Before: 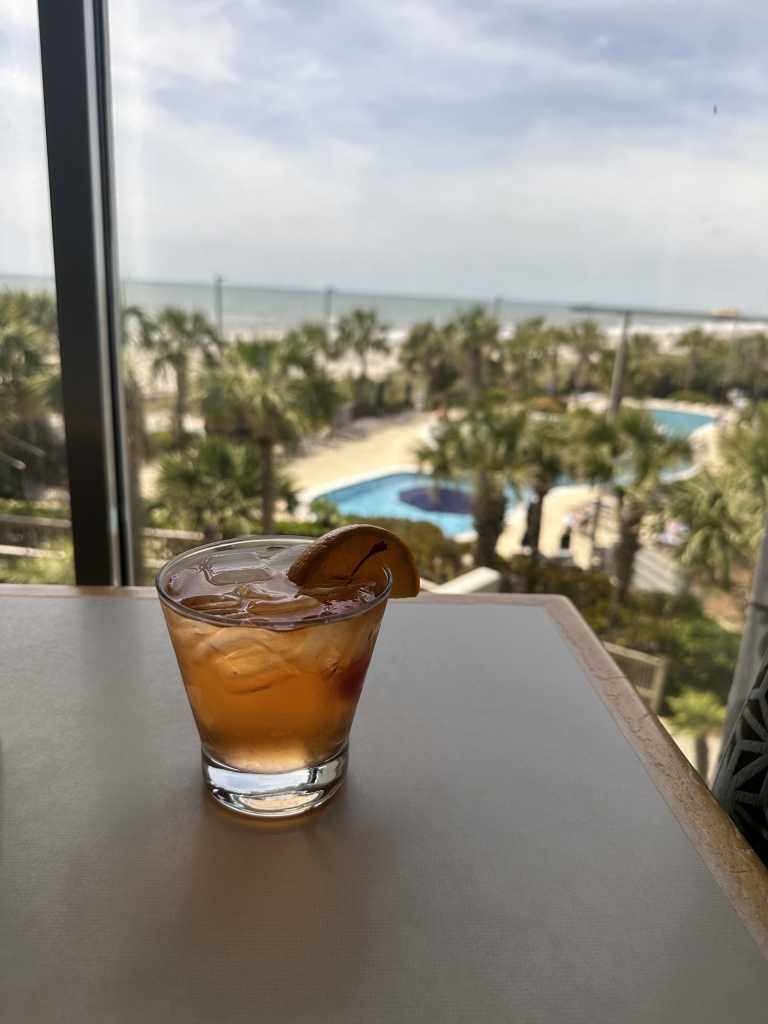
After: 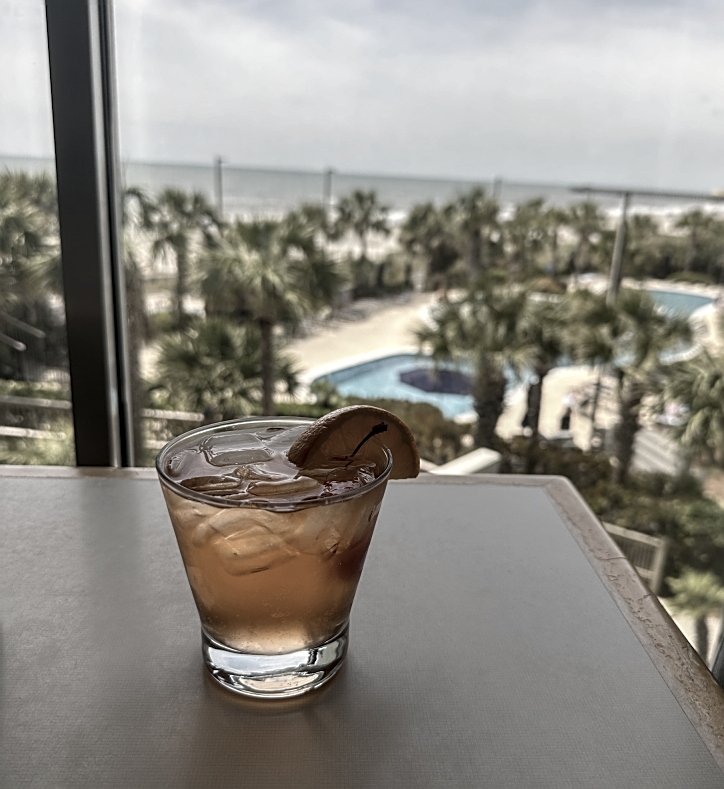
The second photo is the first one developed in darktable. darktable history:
crop and rotate: angle 0.03°, top 11.643%, right 5.651%, bottom 11.189%
sharpen: on, module defaults
local contrast: detail 130%
color zones: curves: ch1 [(0, 0.292) (0.001, 0.292) (0.2, 0.264) (0.4, 0.248) (0.6, 0.248) (0.8, 0.264) (0.999, 0.292) (1, 0.292)]
